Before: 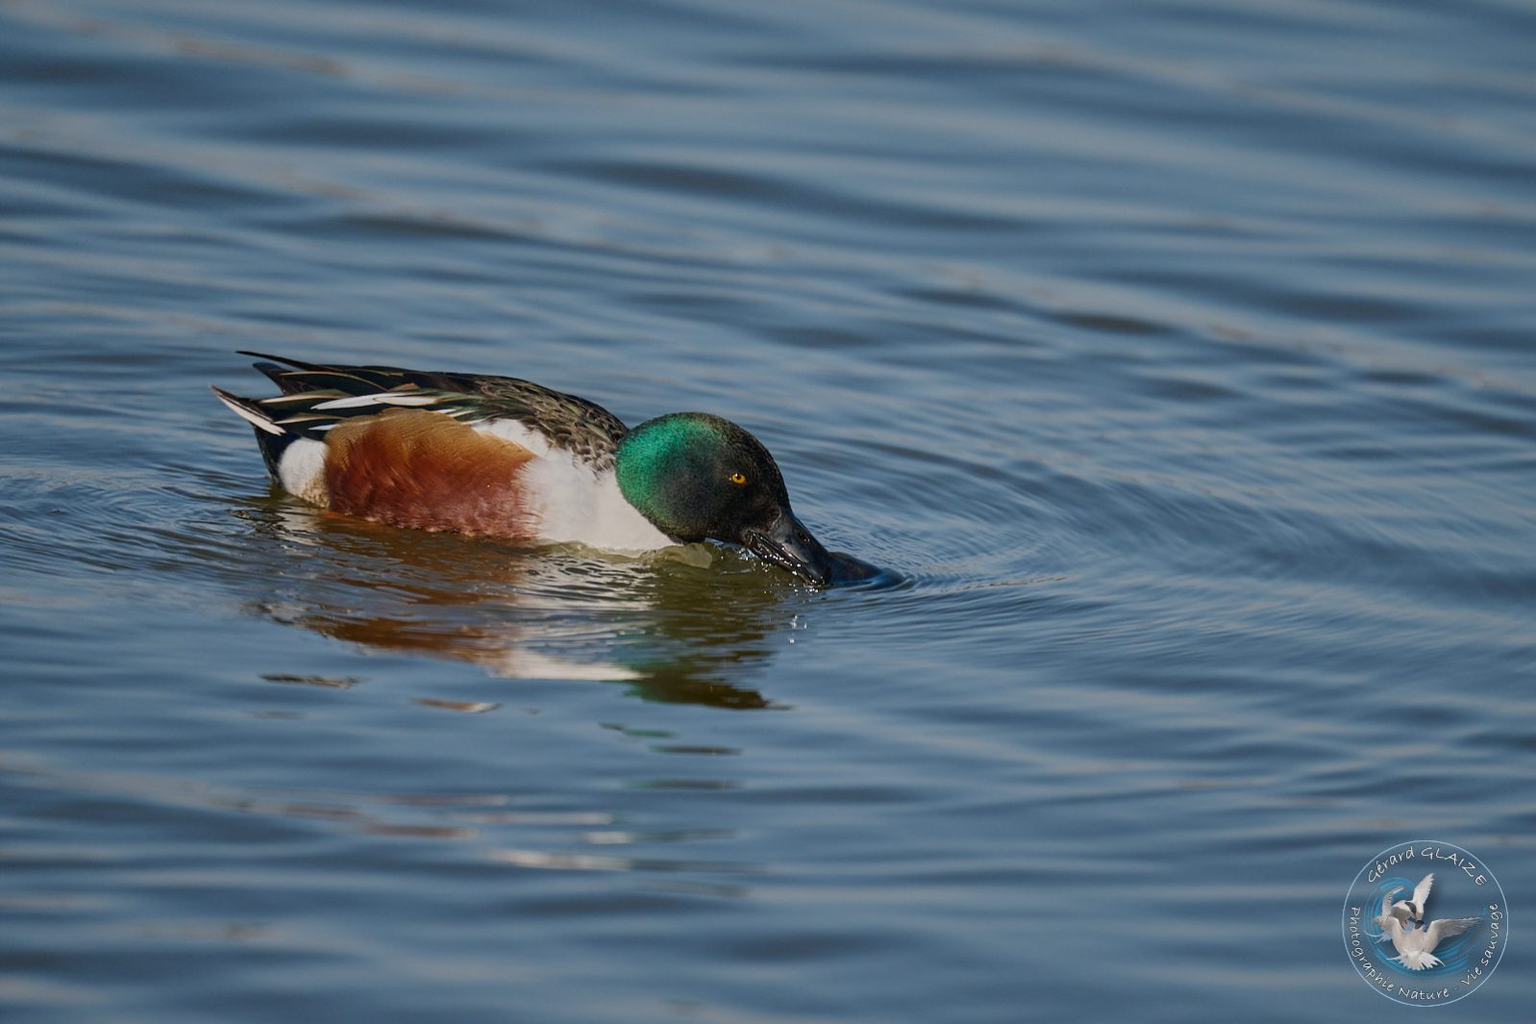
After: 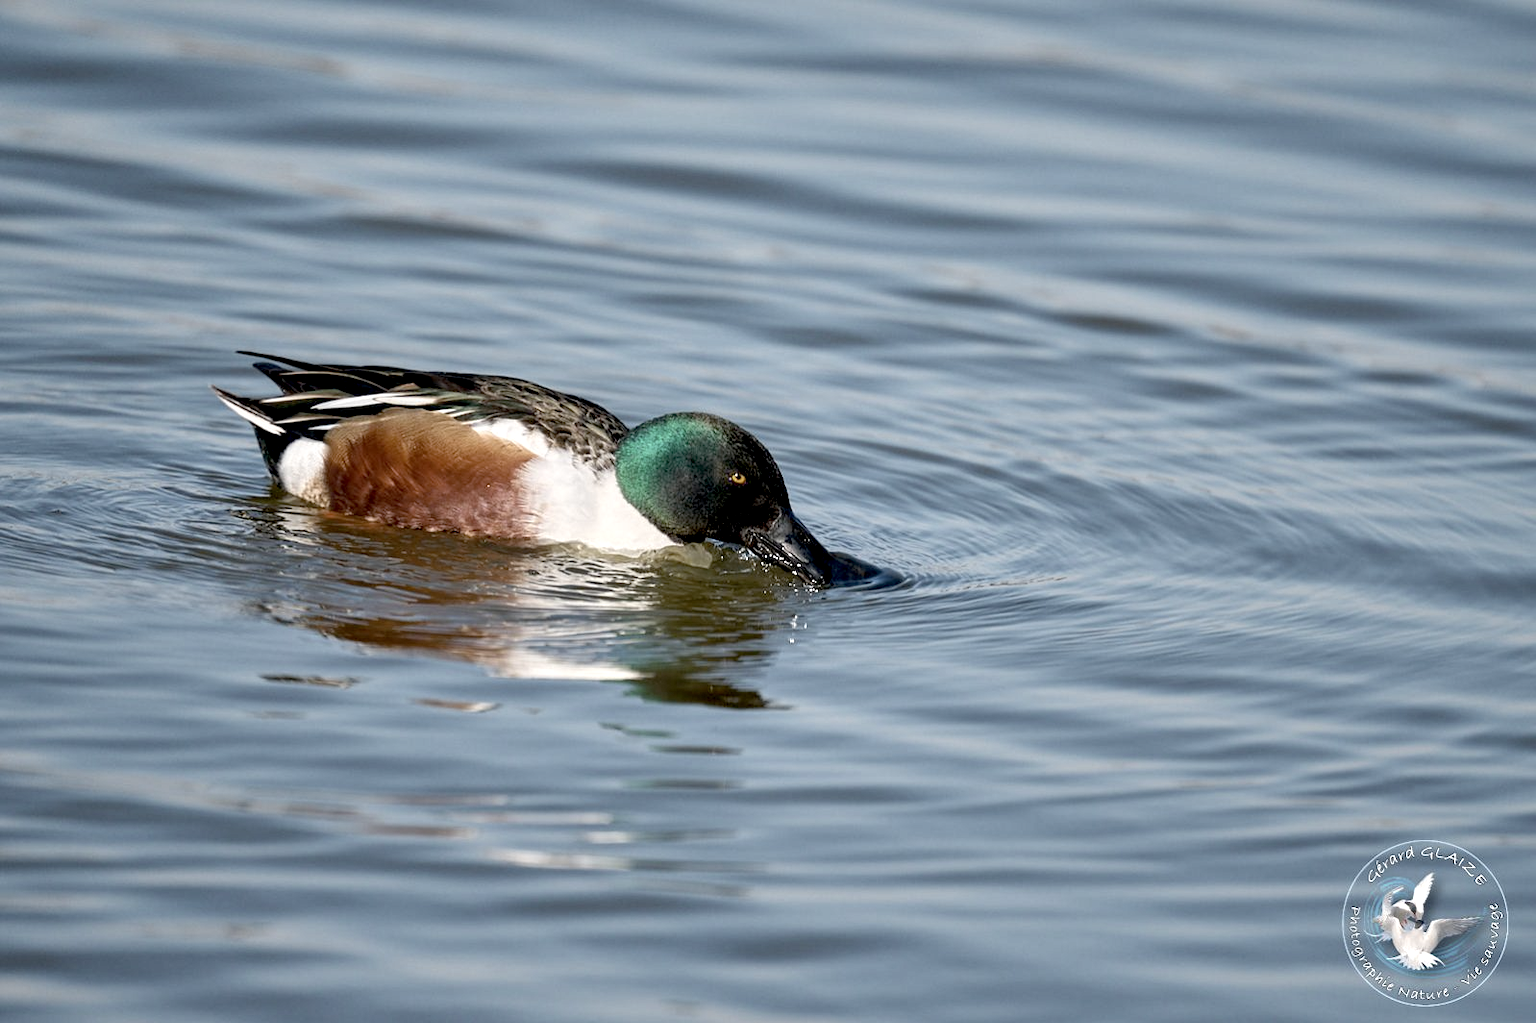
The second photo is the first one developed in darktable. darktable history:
exposure: black level correction 0.01, exposure 1 EV, compensate highlight preservation false
color correction: highlights b* 0.025, saturation 0.568
